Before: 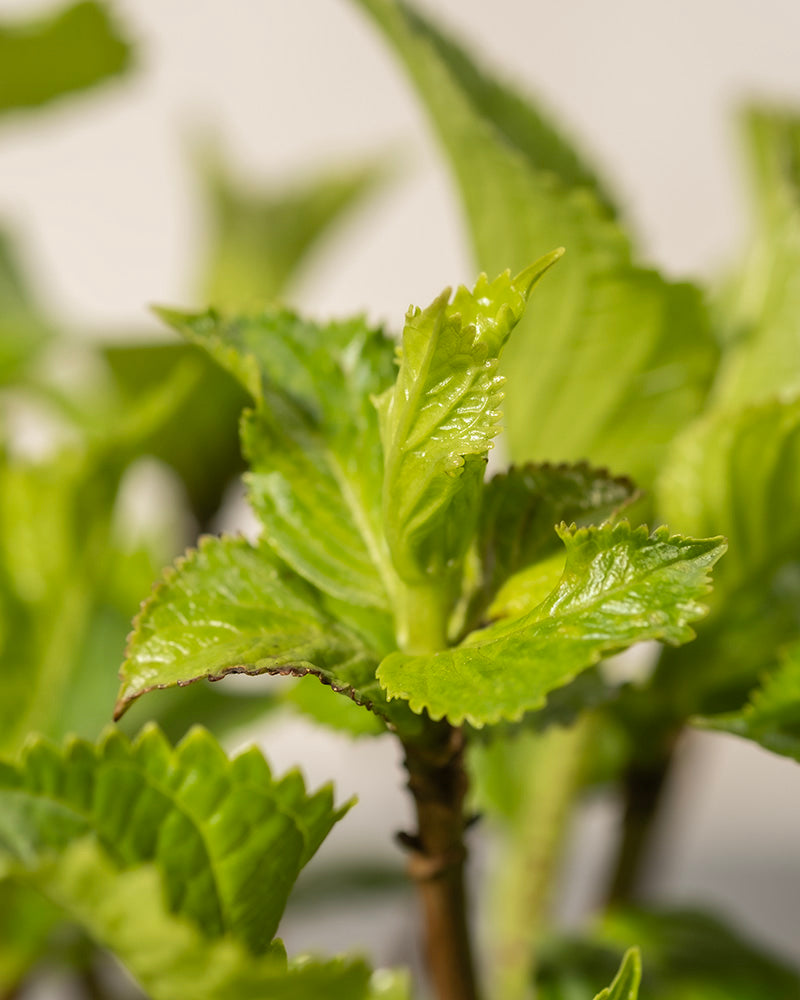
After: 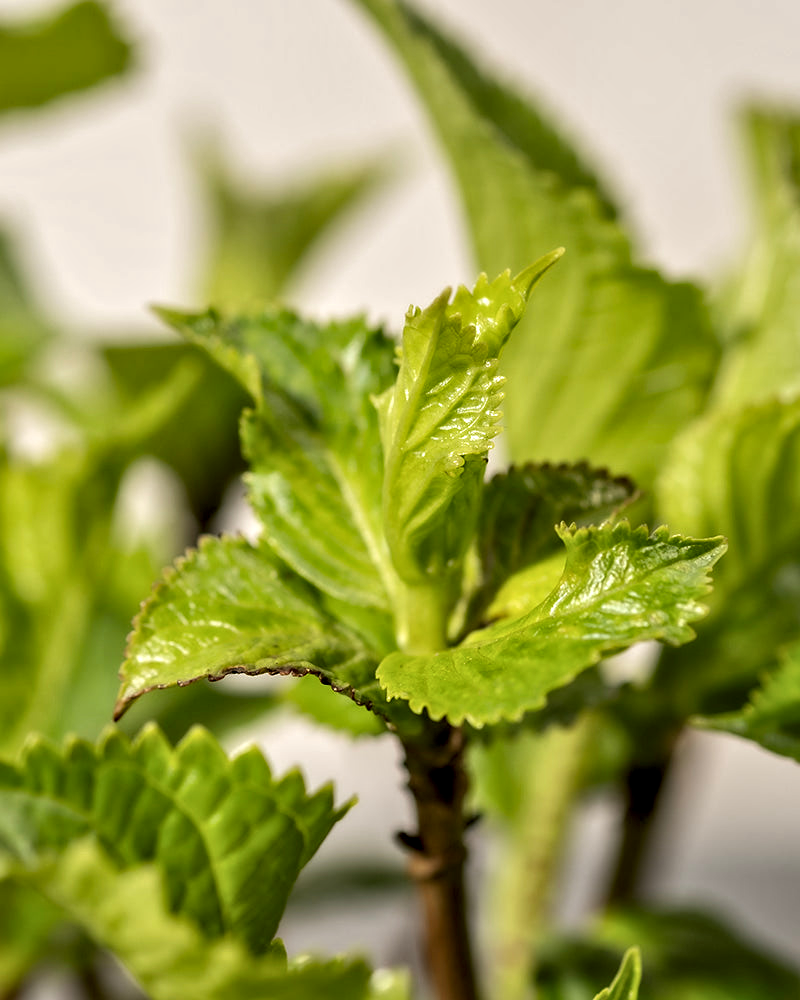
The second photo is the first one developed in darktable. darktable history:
sharpen: amount 0.209
contrast equalizer: y [[0.513, 0.565, 0.608, 0.562, 0.512, 0.5], [0.5 ×6], [0.5, 0.5, 0.5, 0.528, 0.598, 0.658], [0 ×6], [0 ×6]]
local contrast: highlights 100%, shadows 102%, detail 119%, midtone range 0.2
